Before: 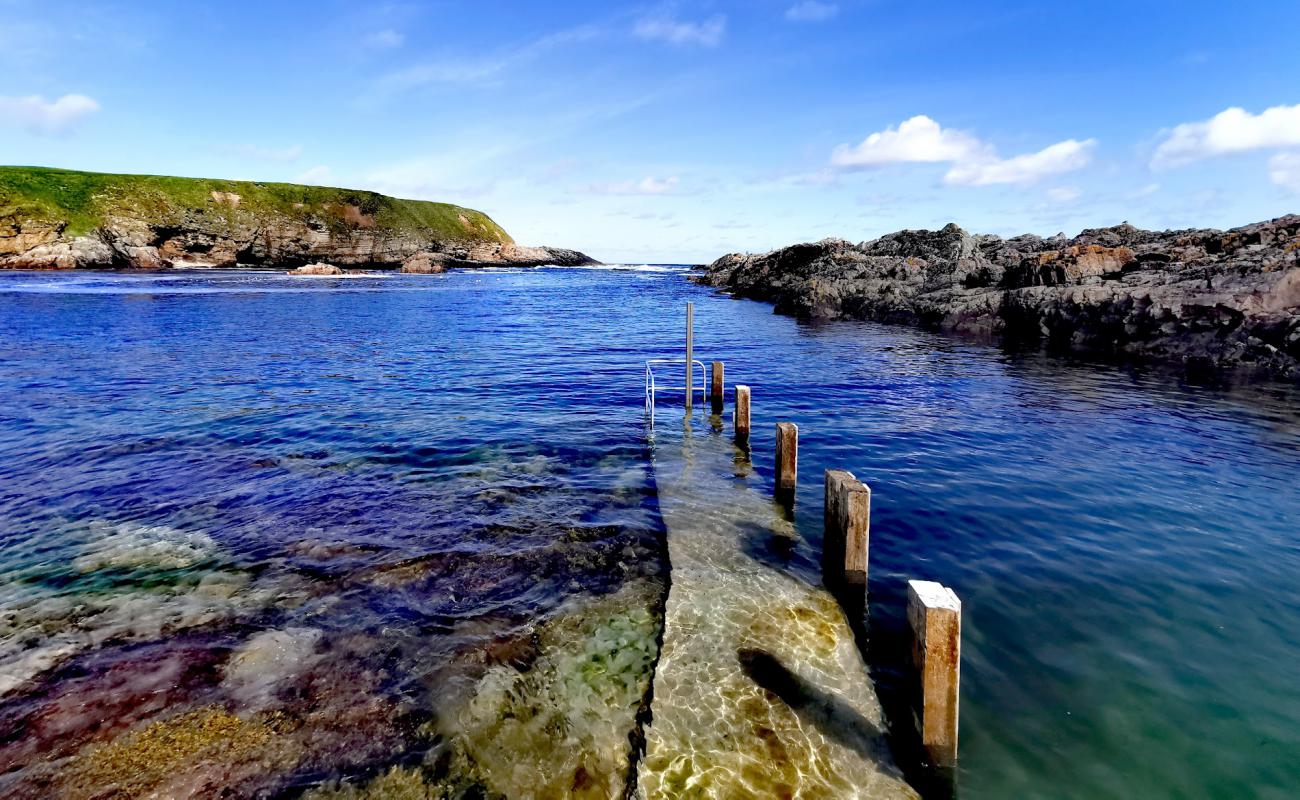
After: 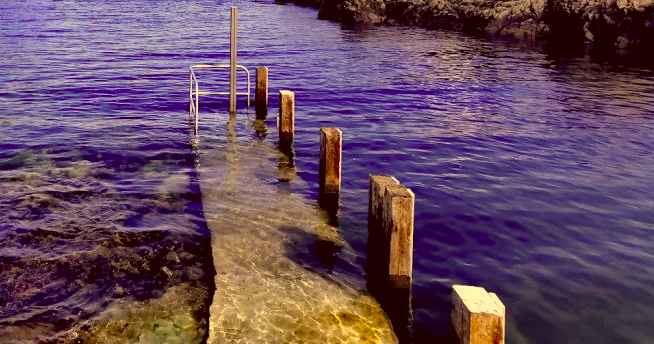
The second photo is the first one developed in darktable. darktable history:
color correction: highlights a* 9.92, highlights b* 39.2, shadows a* 14.45, shadows b* 3.38
crop: left 35.103%, top 36.908%, right 14.531%, bottom 20.073%
